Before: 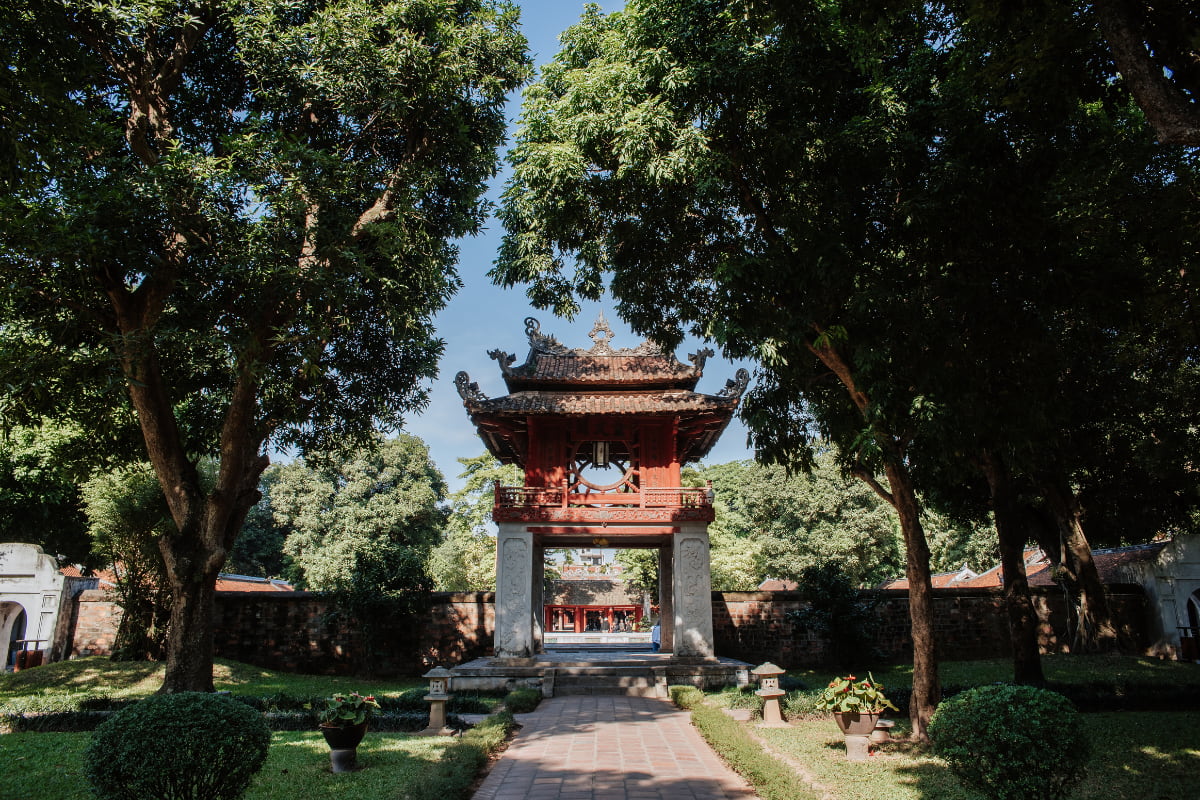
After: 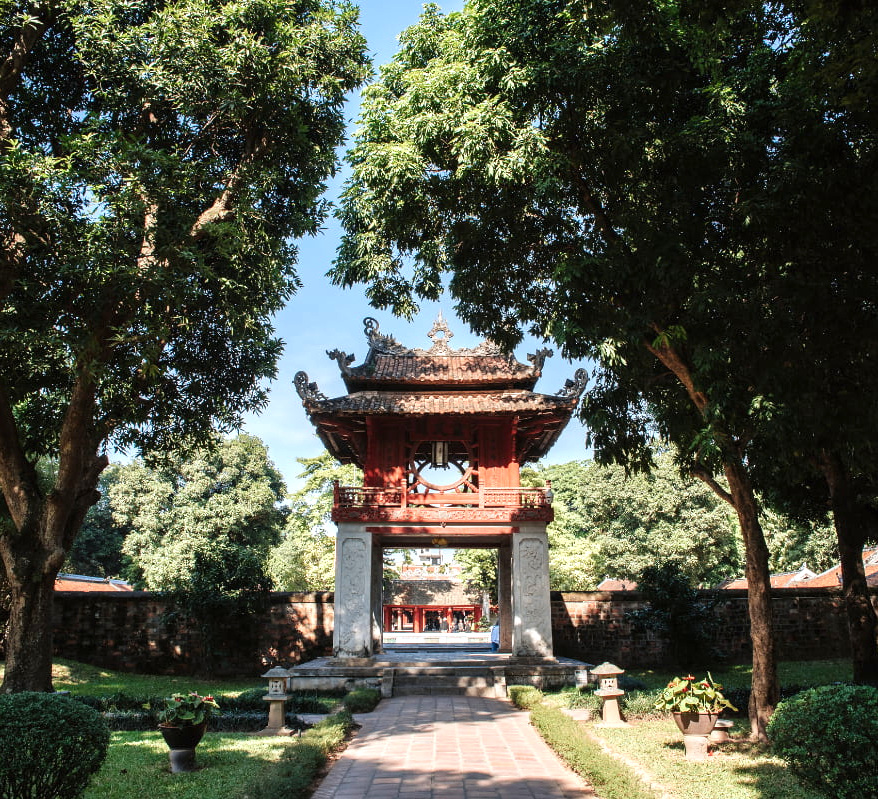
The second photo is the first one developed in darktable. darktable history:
crop: left 13.443%, right 13.31%
exposure: black level correction 0, exposure 0.7 EV, compensate exposure bias true, compensate highlight preservation false
